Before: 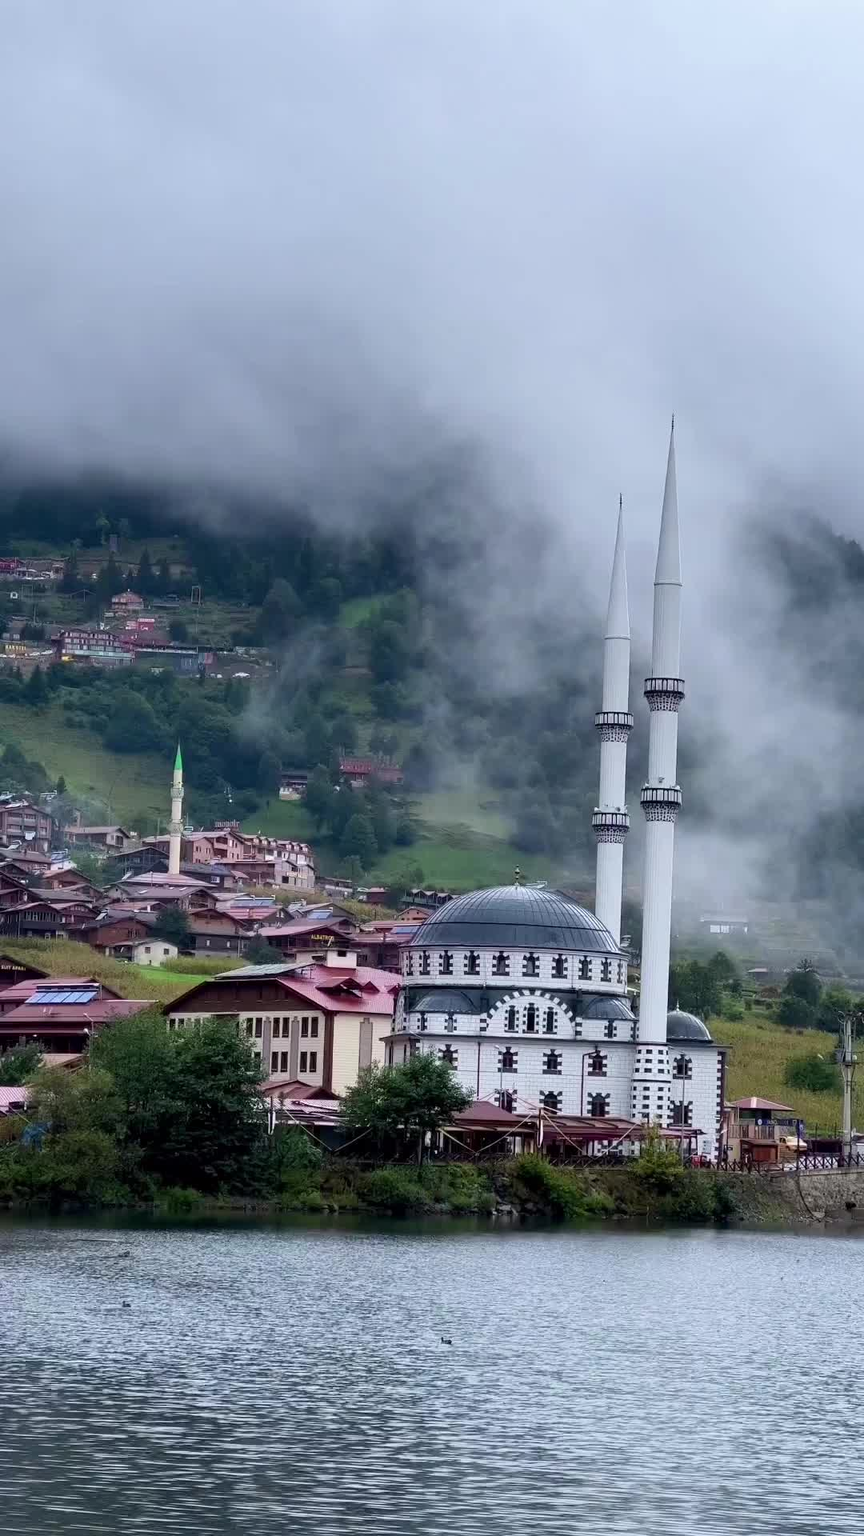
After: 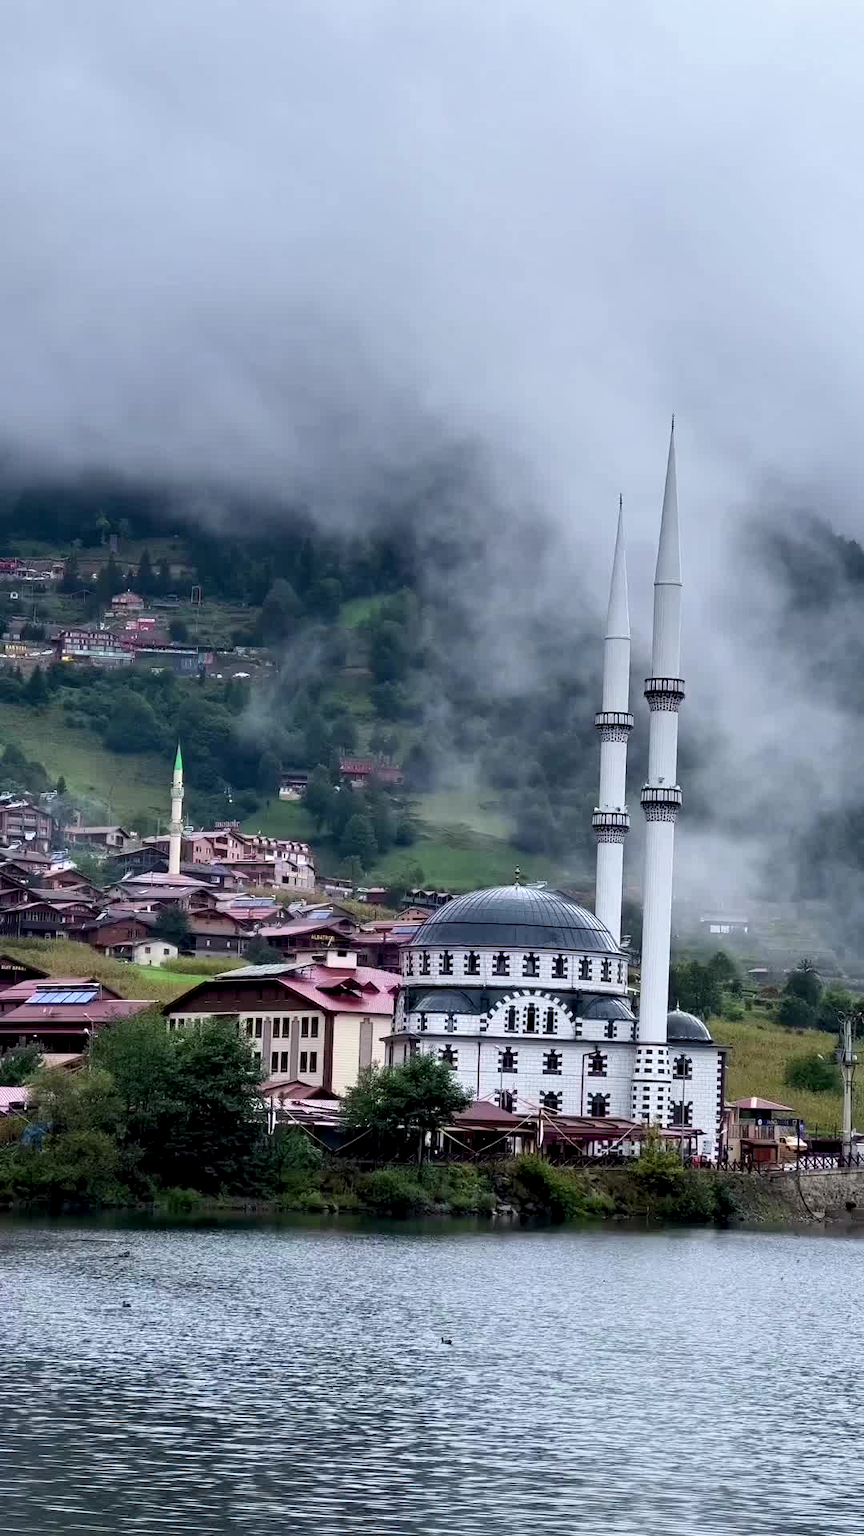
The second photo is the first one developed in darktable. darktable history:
contrast equalizer: octaves 7, y [[0.545, 0.572, 0.59, 0.59, 0.571, 0.545], [0.5 ×6], [0.5 ×6], [0 ×6], [0 ×6]], mix 0.513
